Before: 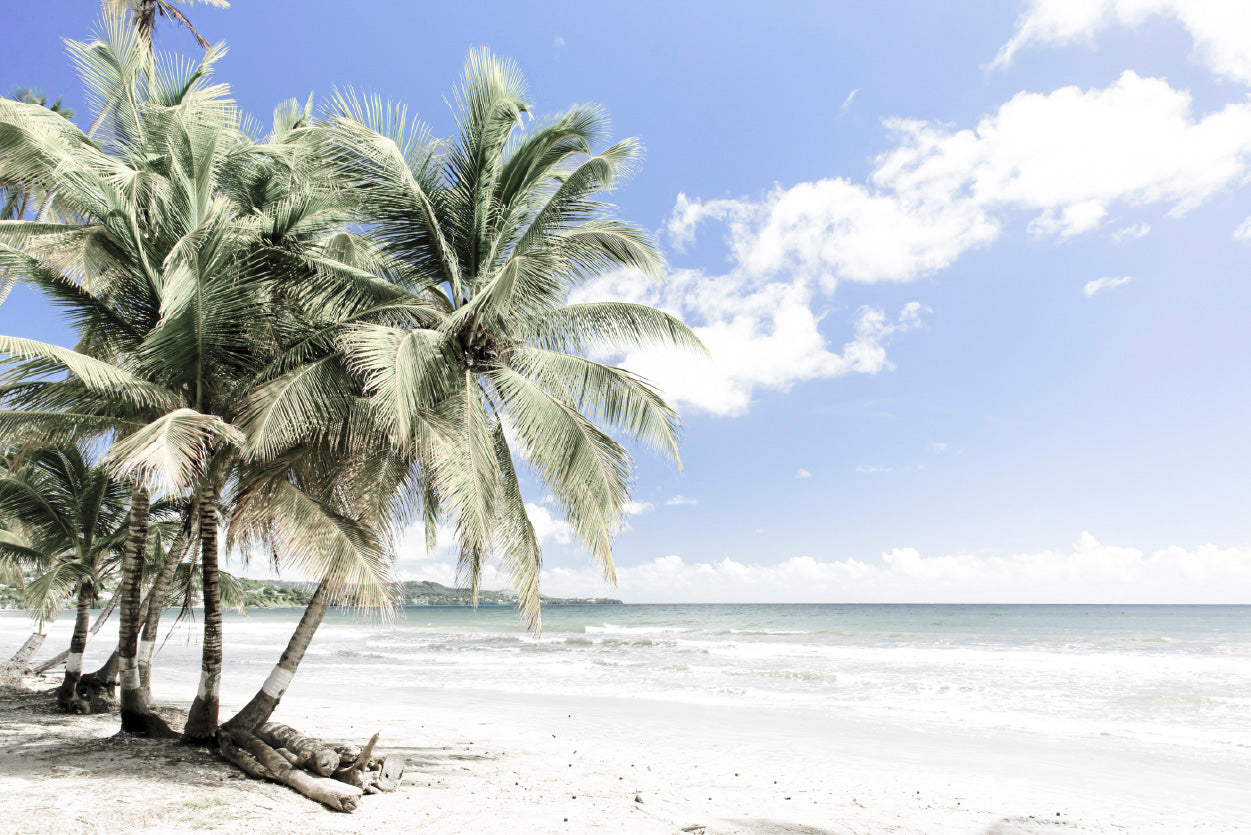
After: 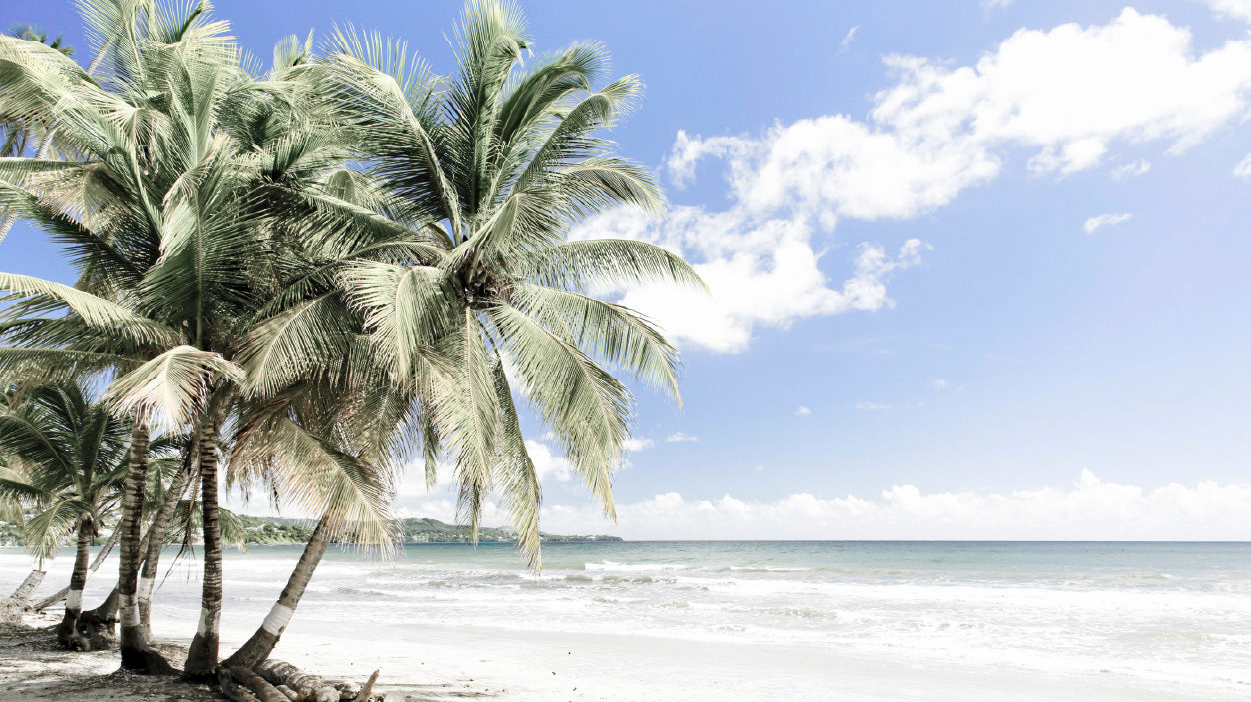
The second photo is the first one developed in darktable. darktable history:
exposure: exposure -0.016 EV, compensate highlight preservation false
crop: top 7.622%, bottom 8.268%
haze removal: compatibility mode true, adaptive false
